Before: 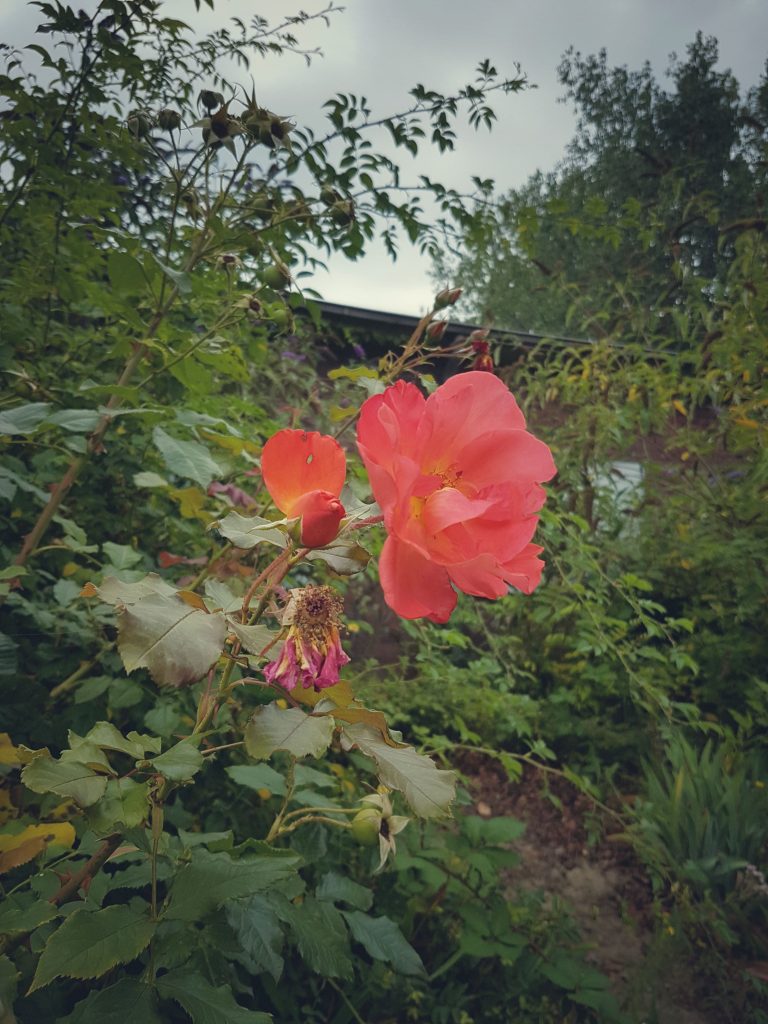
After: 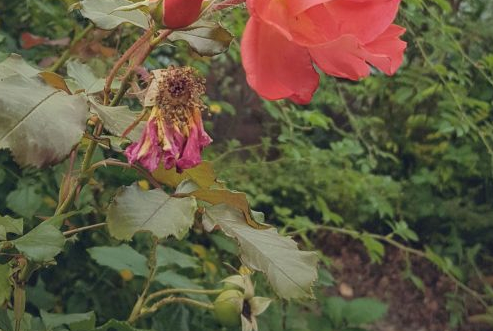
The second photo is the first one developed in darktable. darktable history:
shadows and highlights: shadows 39.61, highlights -60.02
crop: left 18.077%, top 50.773%, right 17.661%, bottom 16.858%
local contrast: on, module defaults
